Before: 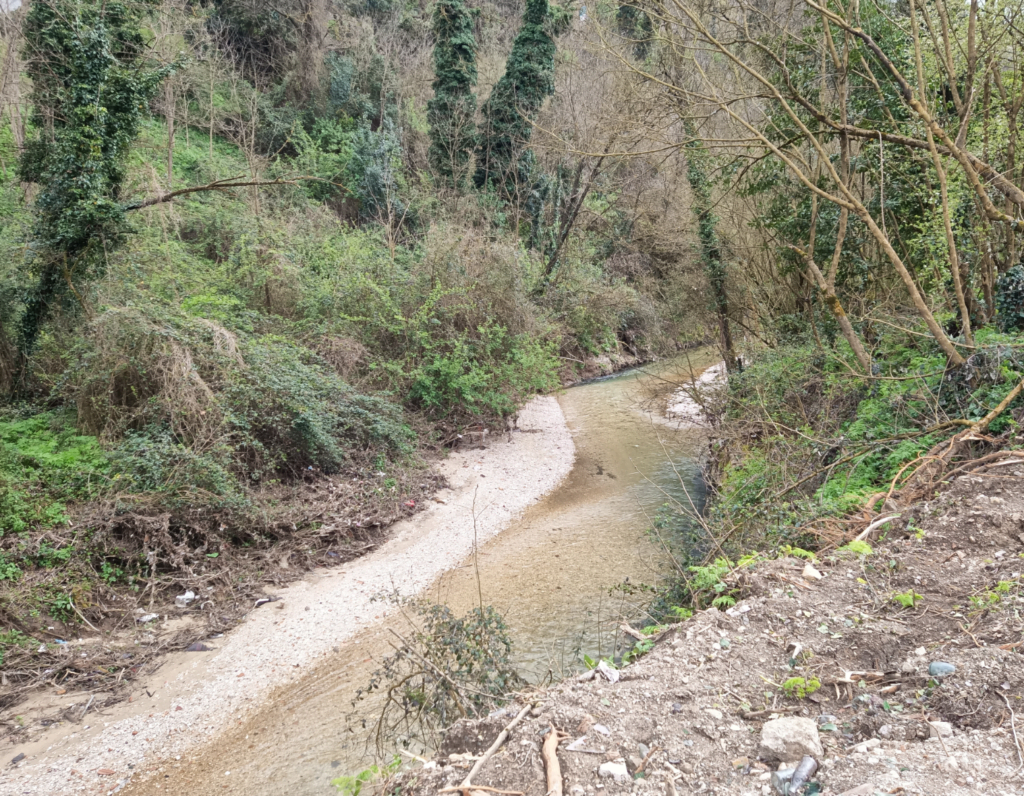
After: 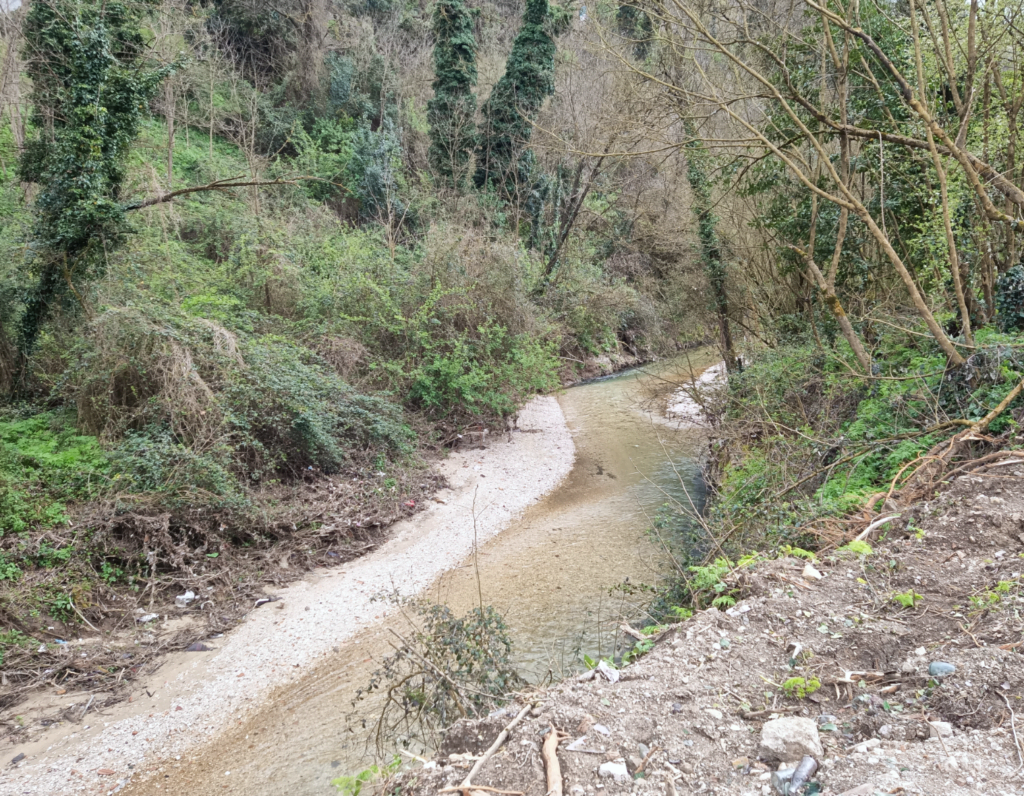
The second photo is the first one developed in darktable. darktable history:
contrast equalizer: y [[0.5 ×6], [0.5 ×6], [0.5, 0.5, 0.501, 0.545, 0.707, 0.863], [0 ×6], [0 ×6]]
white balance: red 0.982, blue 1.018
